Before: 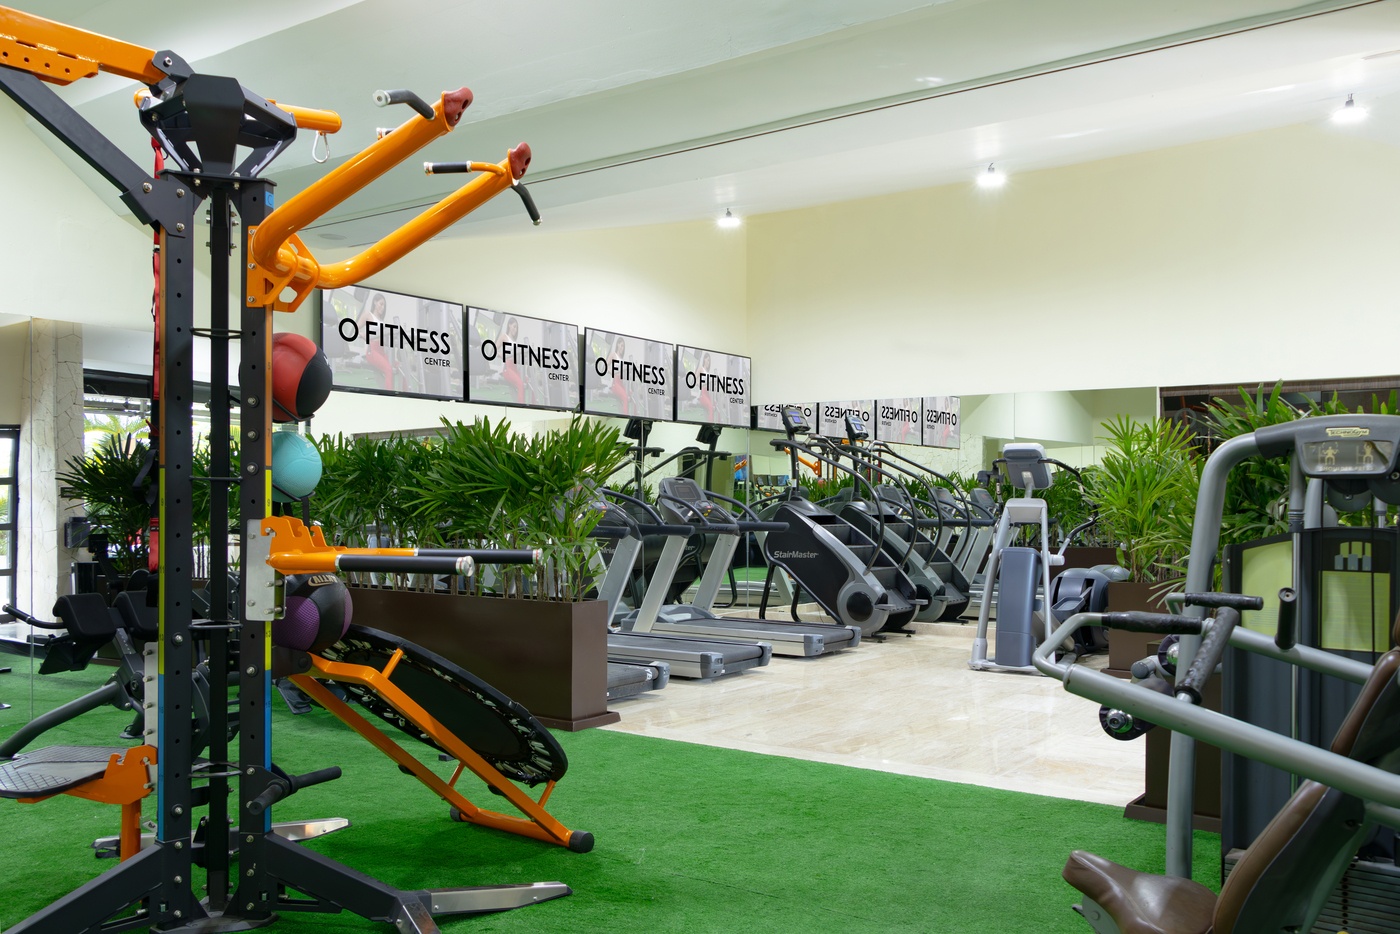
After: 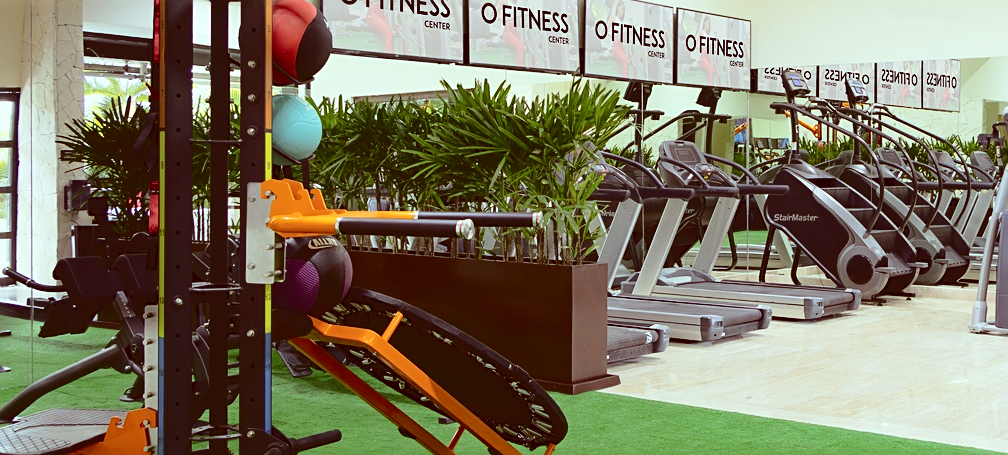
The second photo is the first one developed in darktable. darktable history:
color correction: highlights a* -7.02, highlights b* -0.219, shadows a* 20.64, shadows b* 12.03
crop: top 36.185%, right 27.964%, bottom 15.073%
tone curve: curves: ch0 [(0, 0) (0.003, 0.085) (0.011, 0.086) (0.025, 0.086) (0.044, 0.088) (0.069, 0.093) (0.1, 0.102) (0.136, 0.12) (0.177, 0.157) (0.224, 0.203) (0.277, 0.277) (0.335, 0.36) (0.399, 0.463) (0.468, 0.559) (0.543, 0.626) (0.623, 0.703) (0.709, 0.789) (0.801, 0.869) (0.898, 0.927) (1, 1)], color space Lab, independent channels, preserve colors none
tone equalizer: on, module defaults
sharpen: radius 2.141, amount 0.384, threshold 0.166
exposure: exposure -0.048 EV, compensate exposure bias true, compensate highlight preservation false
